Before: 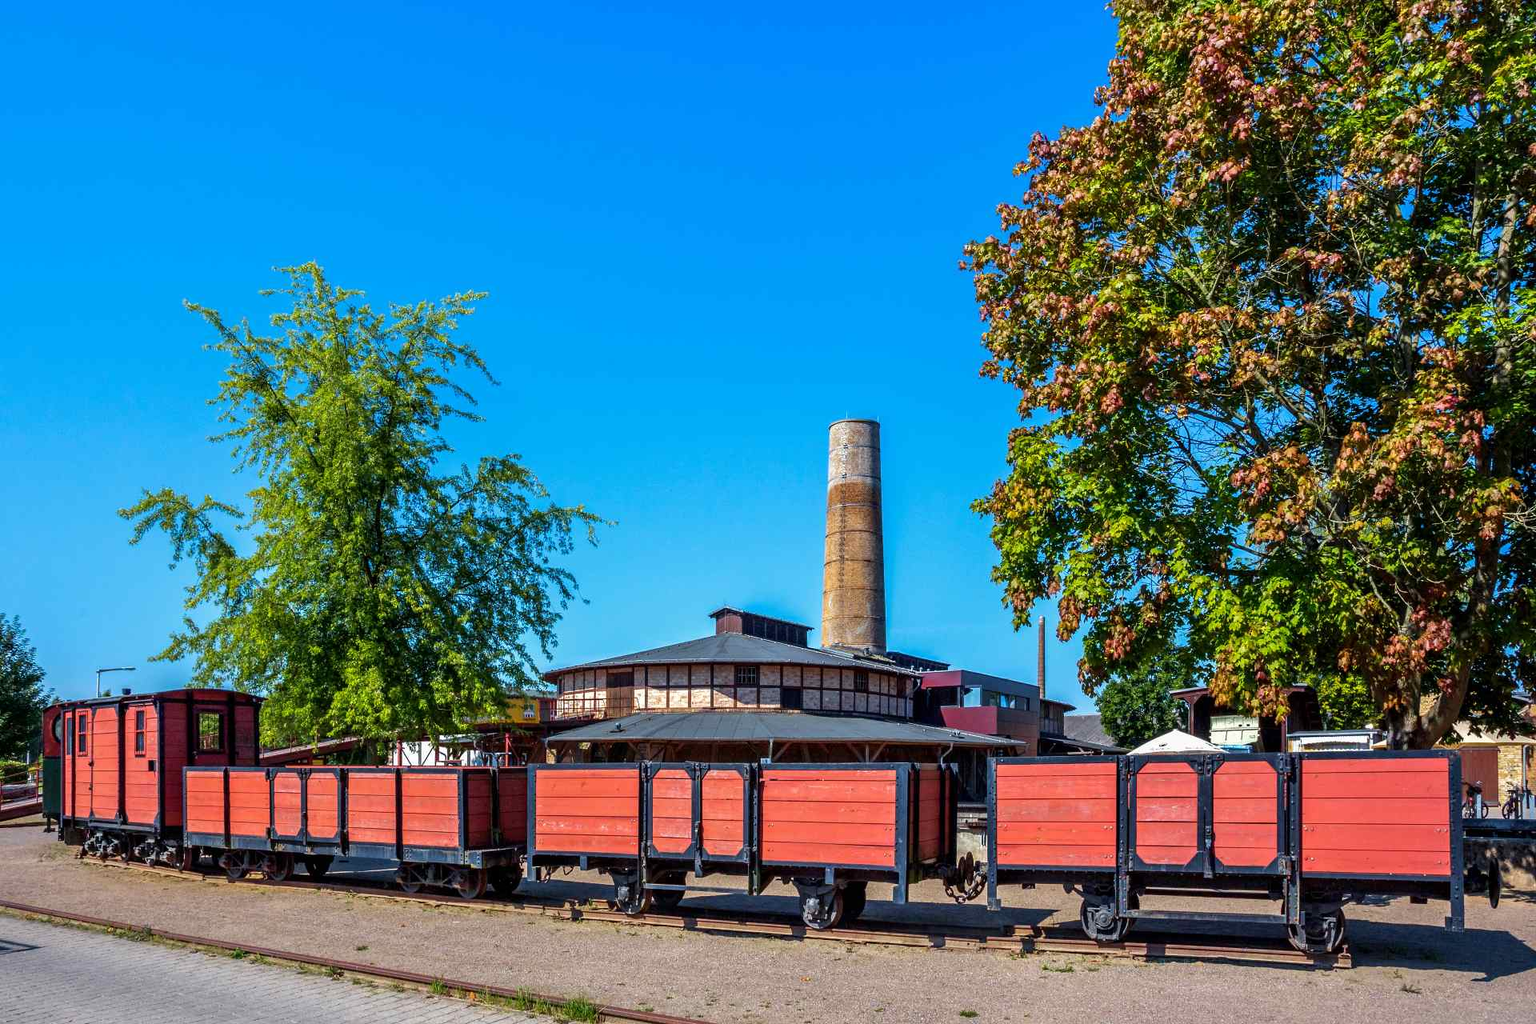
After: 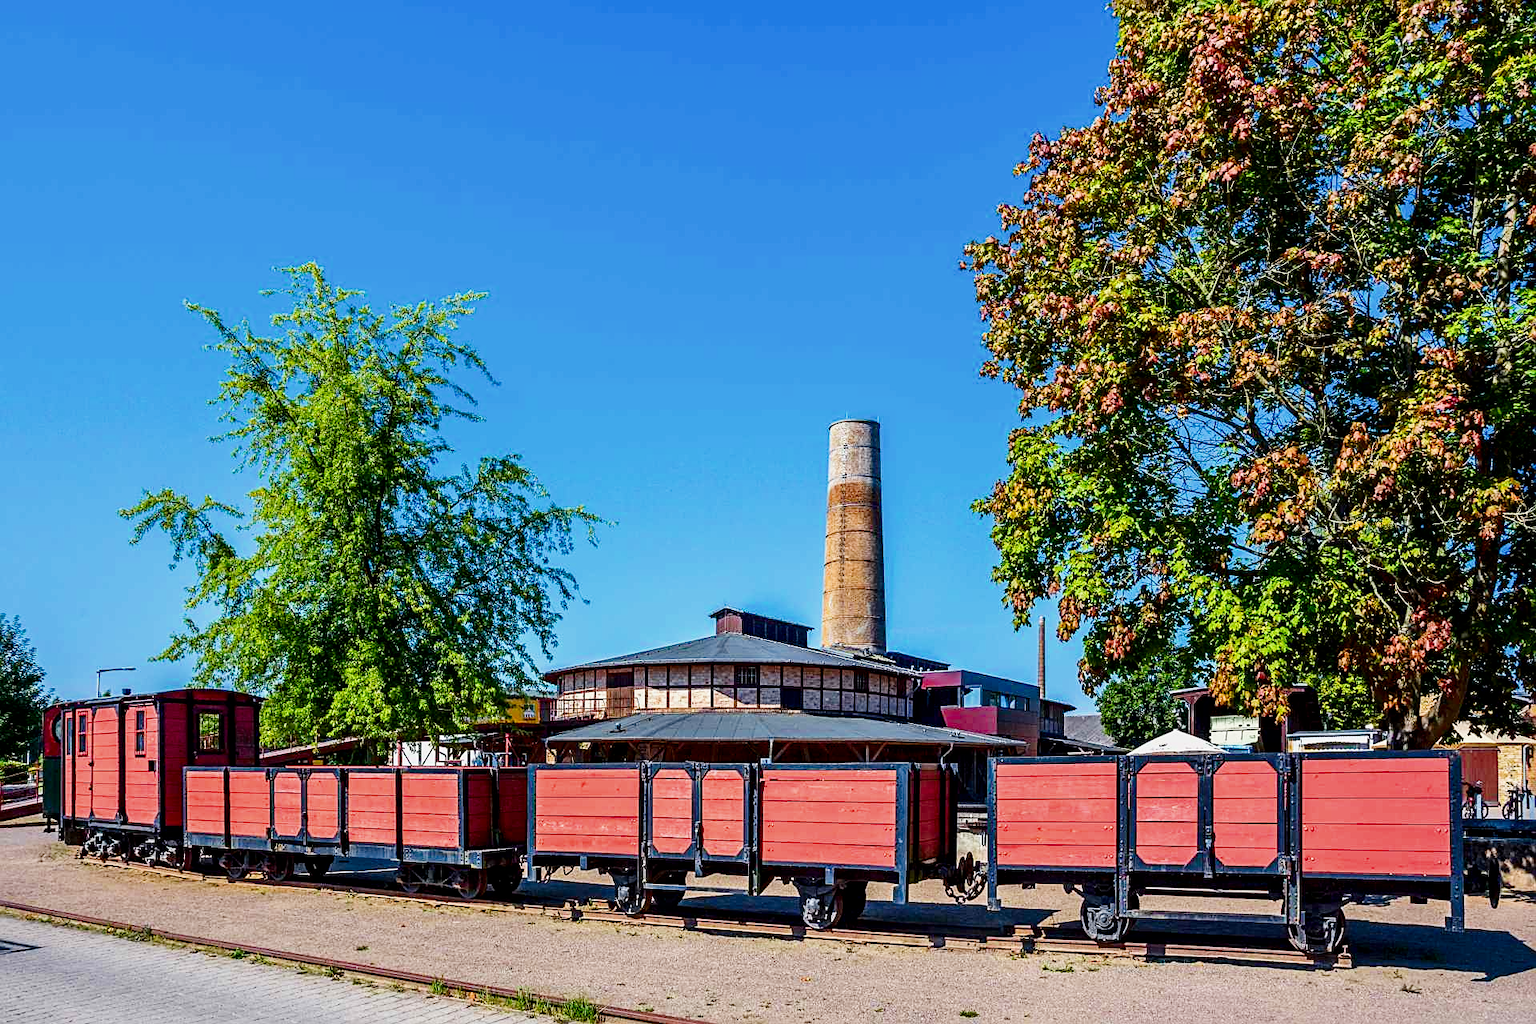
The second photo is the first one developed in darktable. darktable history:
filmic rgb: black relative exposure -7.65 EV, white relative exposure 4.56 EV, hardness 3.61
exposure: black level correction 0, exposure 1.199 EV, compensate exposure bias true, compensate highlight preservation false
contrast brightness saturation: contrast 0.101, brightness -0.261, saturation 0.141
sharpen: on, module defaults
